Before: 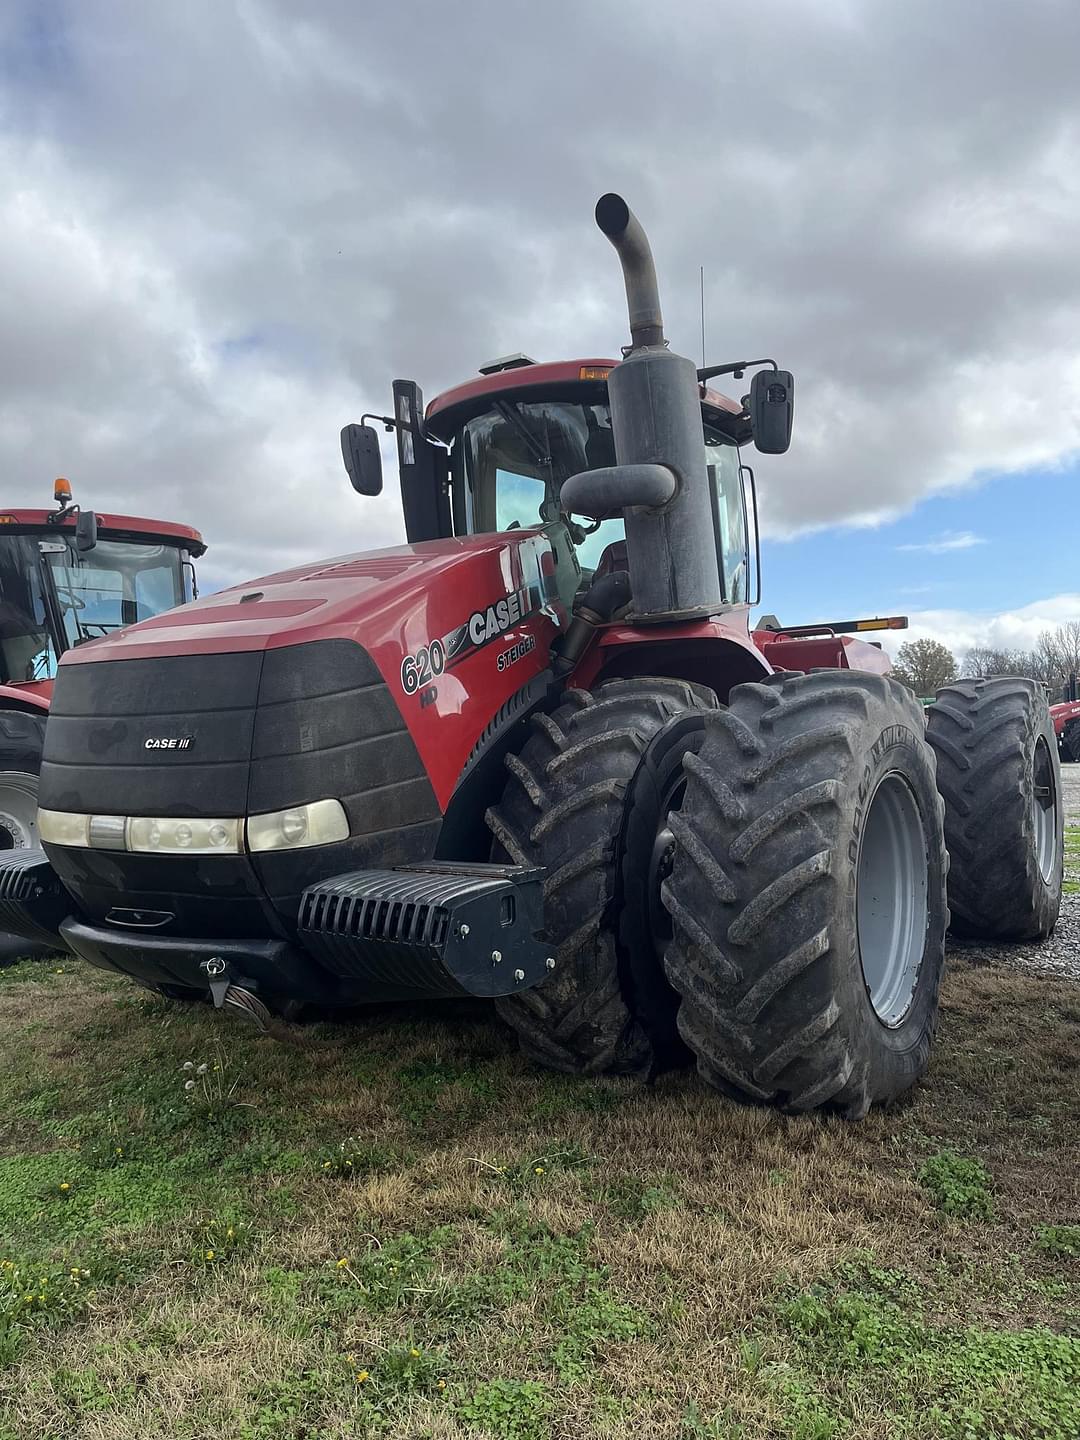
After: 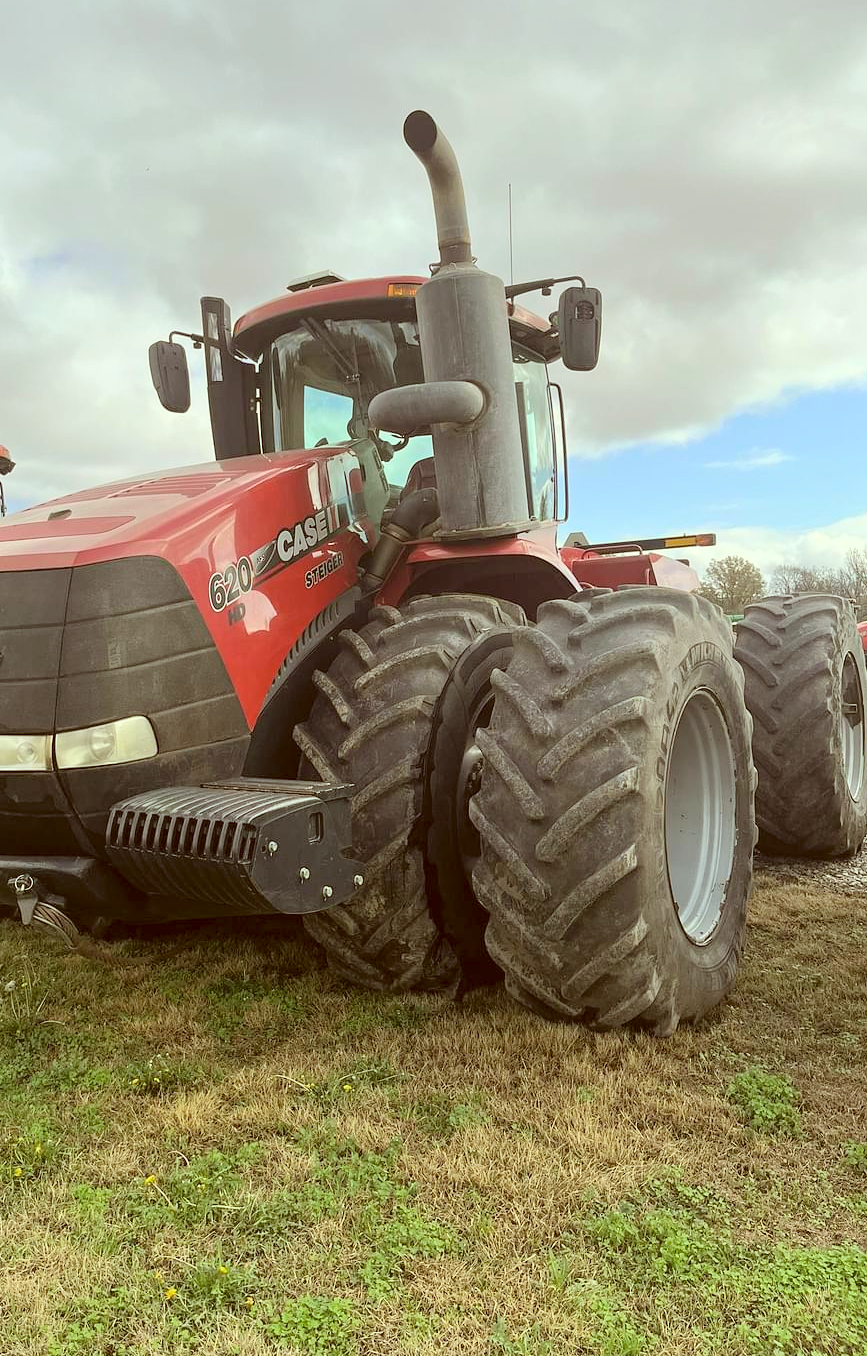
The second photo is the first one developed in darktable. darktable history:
crop and rotate: left 17.959%, top 5.771%, right 1.742%
color correction: highlights a* -5.3, highlights b* 9.8, shadows a* 9.8, shadows b* 24.26
contrast brightness saturation: contrast 0.1, brightness 0.3, saturation 0.14
